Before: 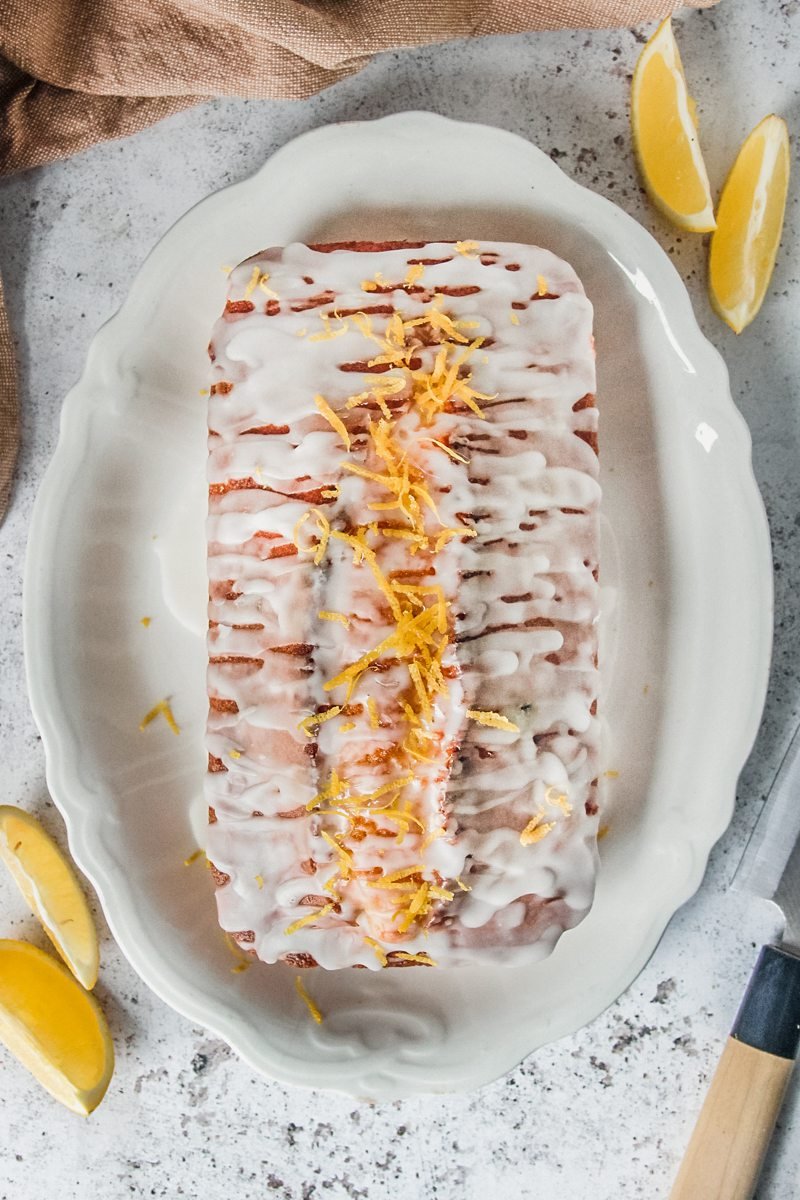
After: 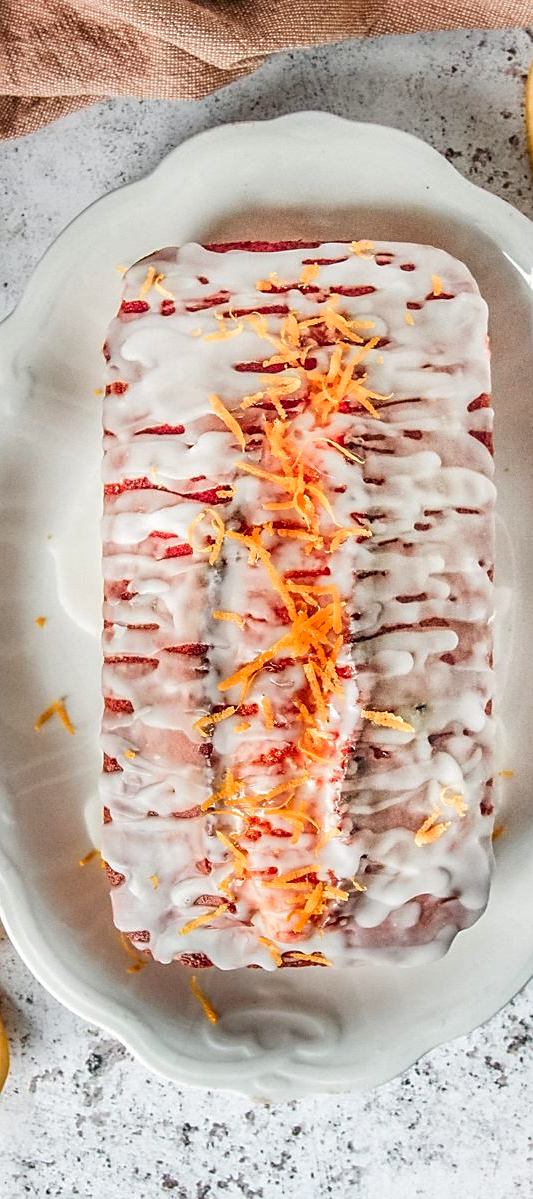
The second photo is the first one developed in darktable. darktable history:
local contrast: detail 130%
sharpen: radius 1.891, amount 0.408, threshold 1.261
crop and rotate: left 13.342%, right 20.019%
color zones: curves: ch1 [(0.24, 0.634) (0.75, 0.5)]; ch2 [(0.253, 0.437) (0.745, 0.491)]
